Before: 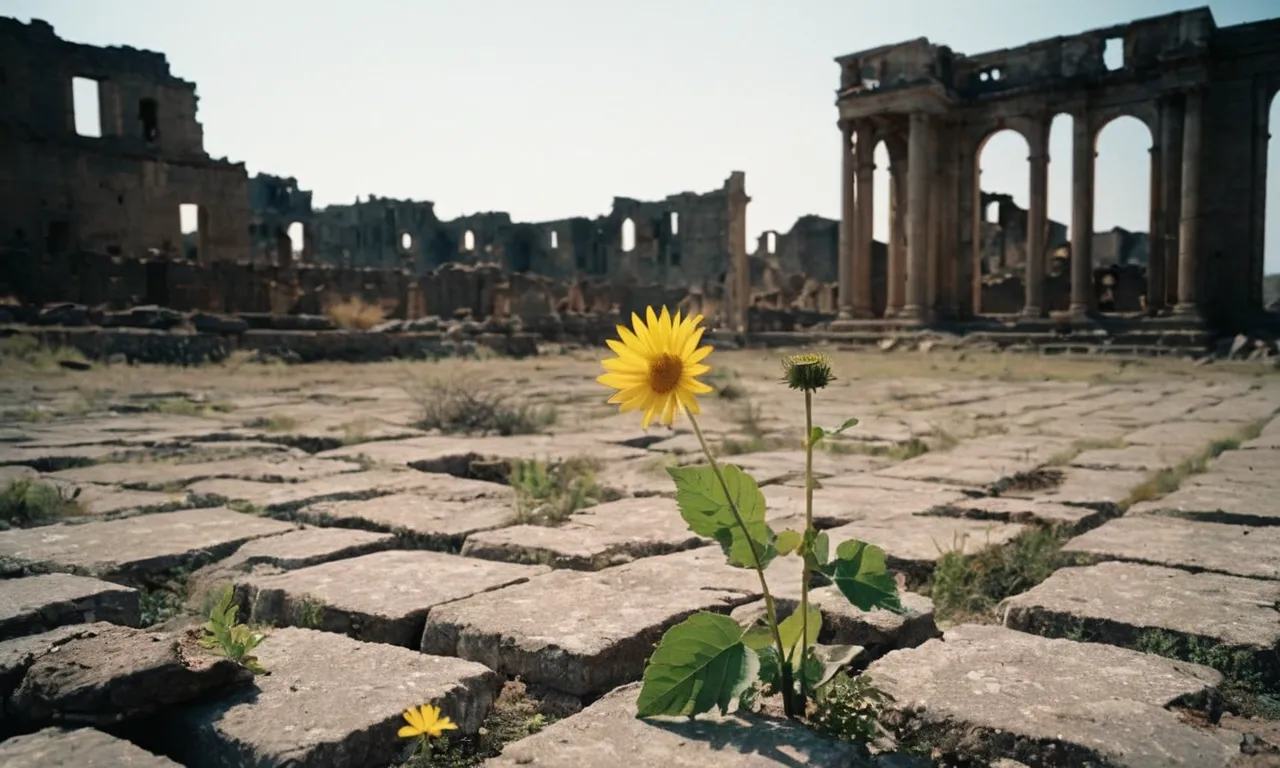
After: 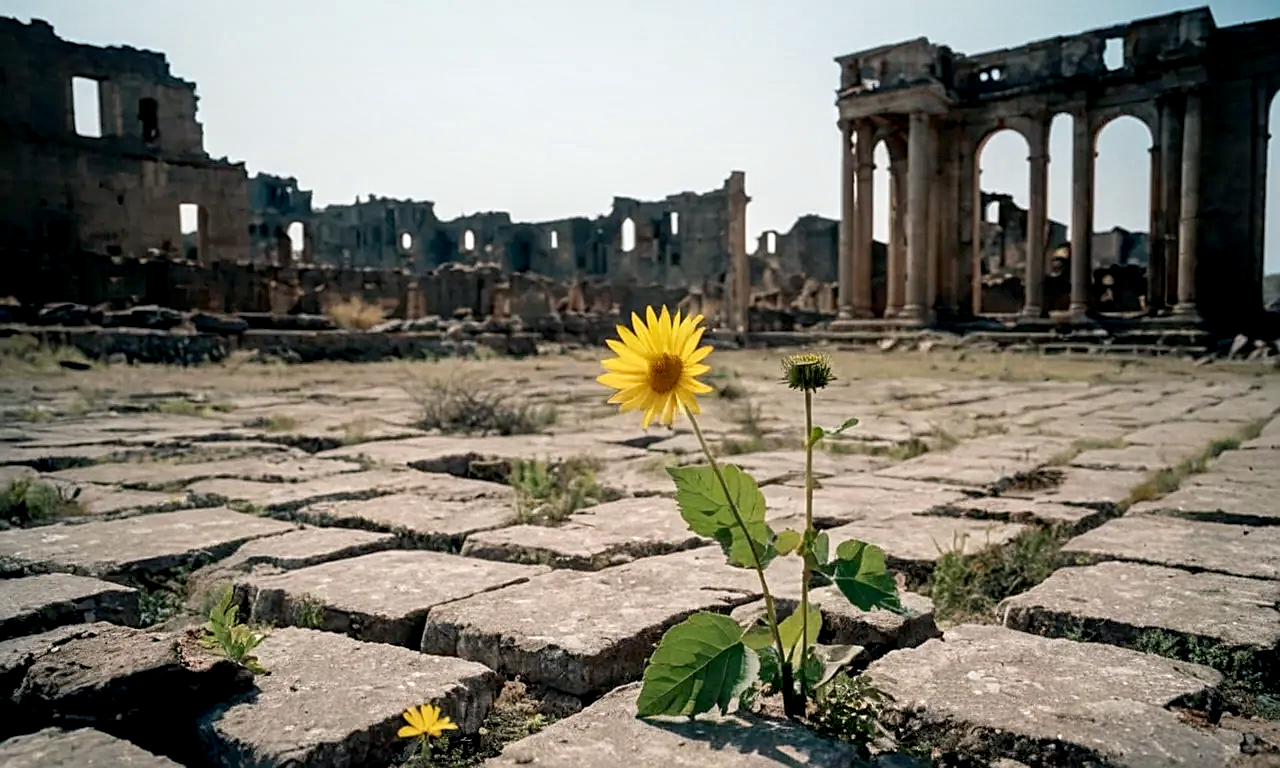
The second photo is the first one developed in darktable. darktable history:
exposure: black level correction 0.009, exposure 0.119 EV, compensate highlight preservation false
local contrast: on, module defaults
sharpen: on, module defaults
white balance: red 0.988, blue 1.017
